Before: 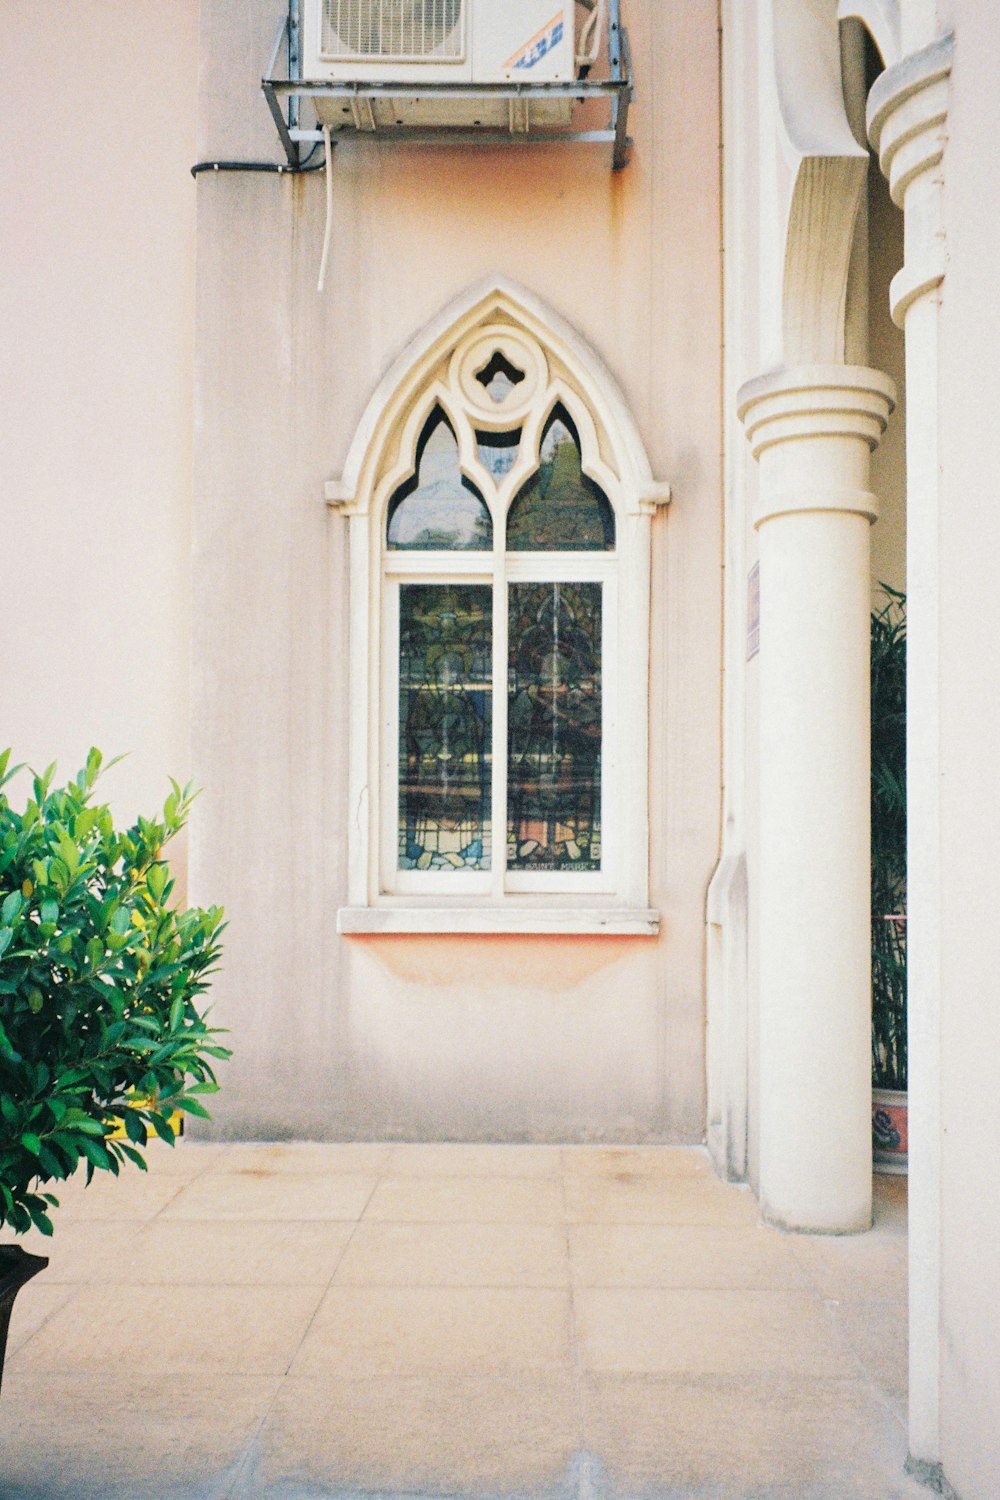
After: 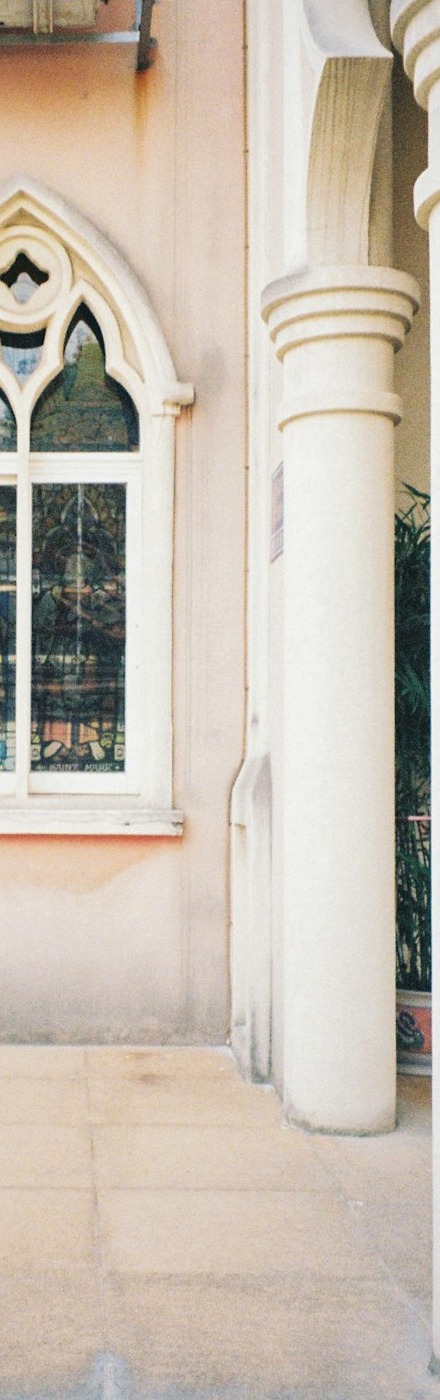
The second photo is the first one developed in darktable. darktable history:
local contrast: mode bilateral grid, contrast 20, coarseness 50, detail 120%, midtone range 0.2
crop: left 47.628%, top 6.643%, right 7.874%
